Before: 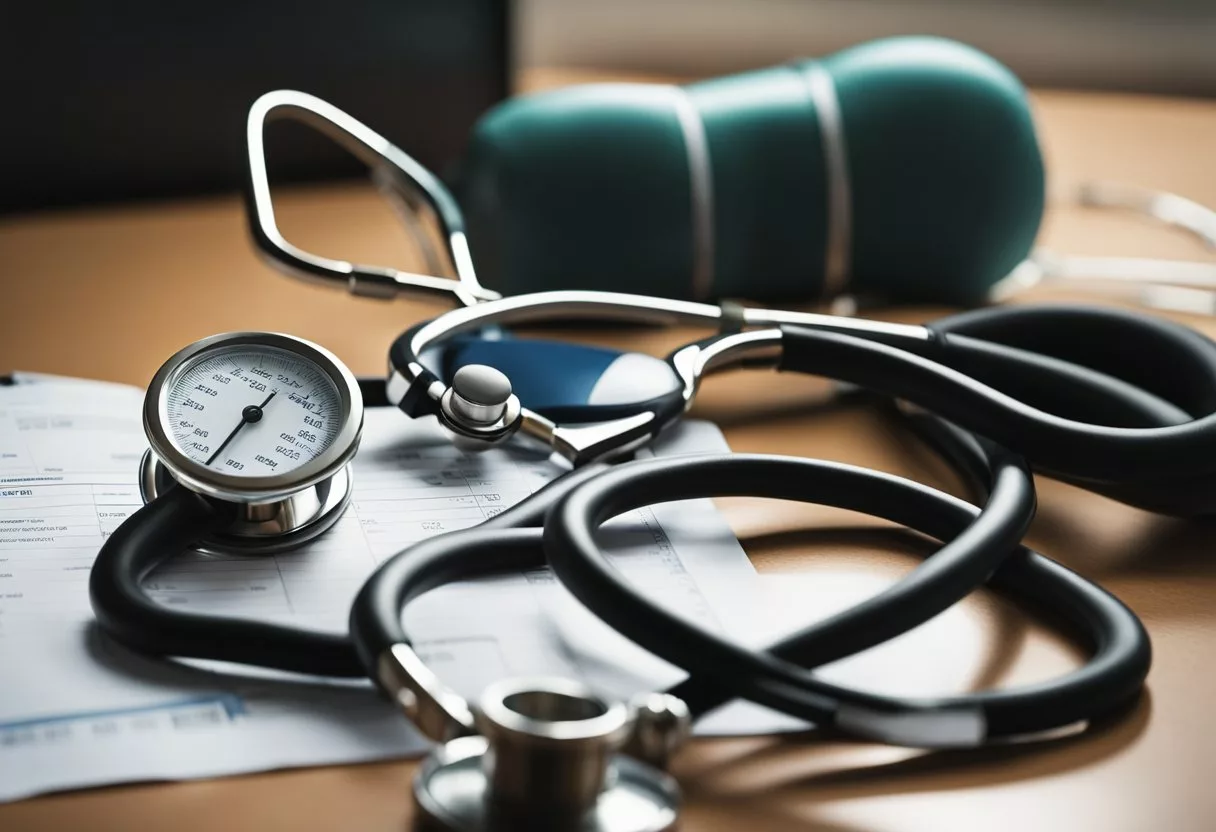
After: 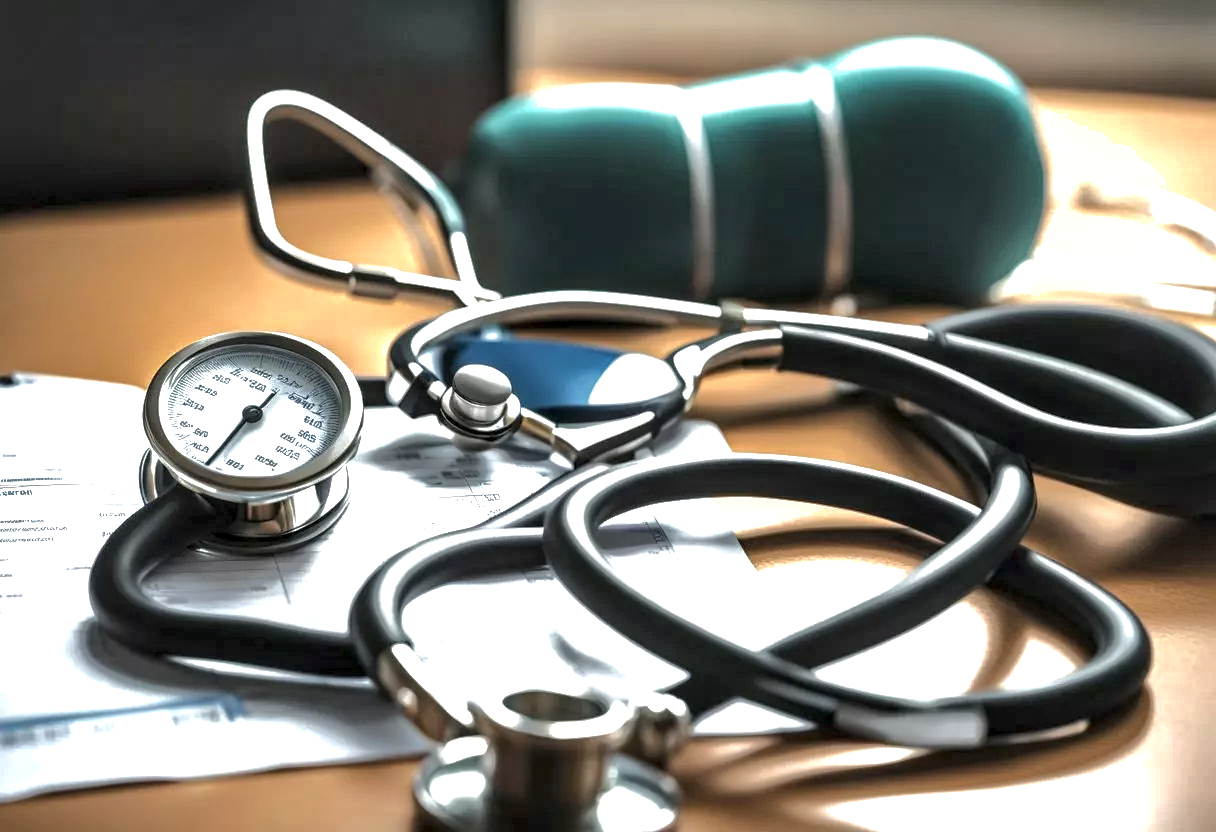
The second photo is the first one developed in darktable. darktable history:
exposure: black level correction 0, exposure 0.895 EV, compensate highlight preservation false
shadows and highlights: shadows 39.86, highlights -60.06, highlights color adjustment 39.01%
local contrast: highlights 60%, shadows 59%, detail 160%
